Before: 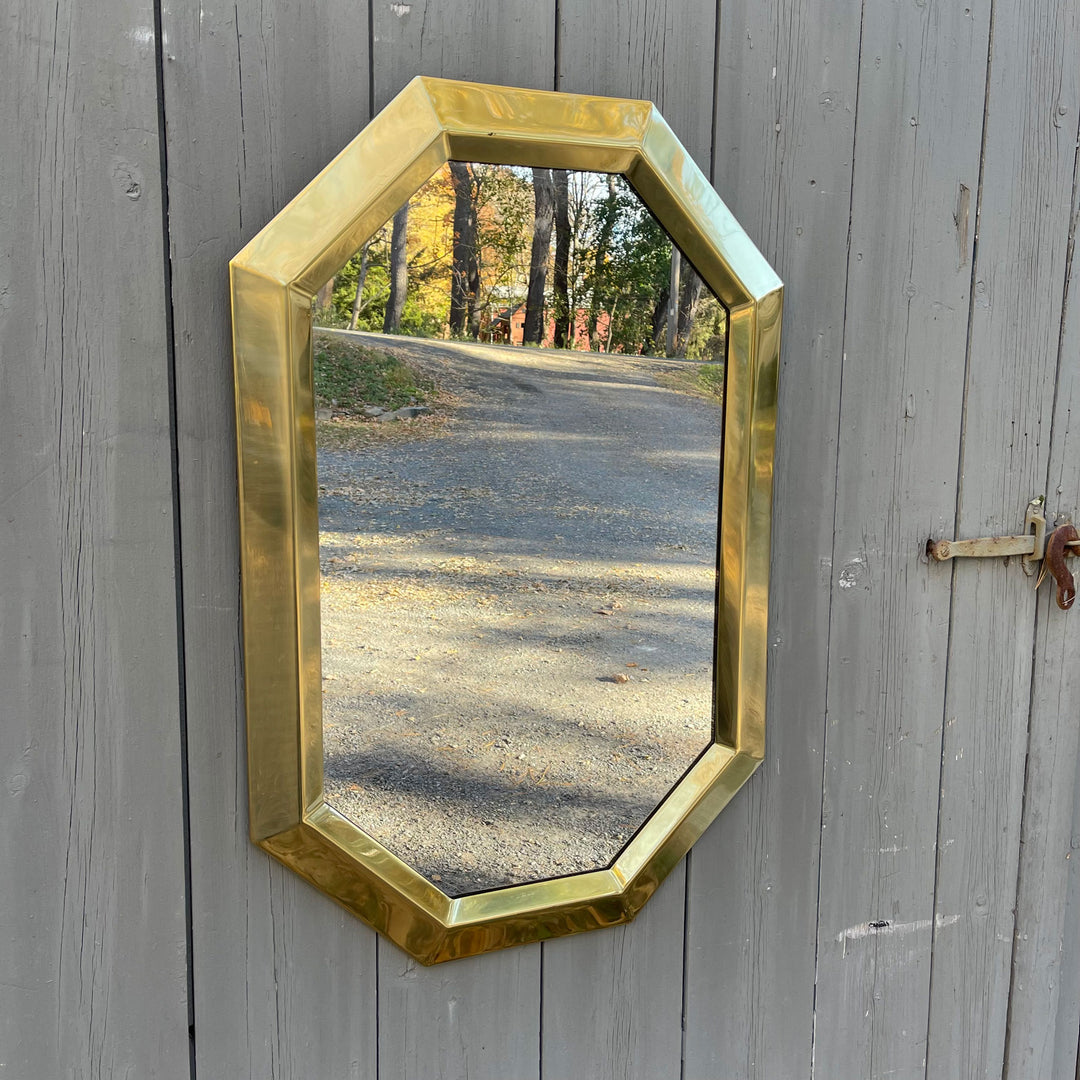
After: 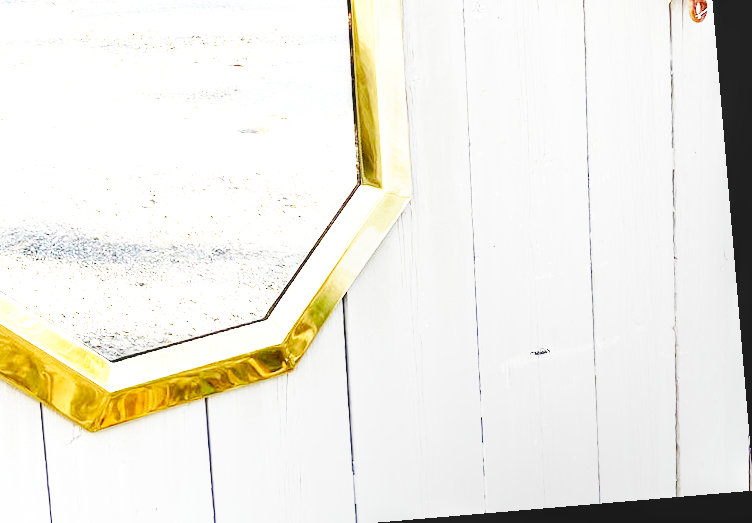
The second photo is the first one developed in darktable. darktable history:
crop and rotate: left 35.509%, top 50.238%, bottom 4.934%
exposure: exposure 2.003 EV, compensate highlight preservation false
rotate and perspective: rotation -4.86°, automatic cropping off
base curve: curves: ch0 [(0, 0) (0.007, 0.004) (0.027, 0.03) (0.046, 0.07) (0.207, 0.54) (0.442, 0.872) (0.673, 0.972) (1, 1)], preserve colors none
local contrast: on, module defaults
